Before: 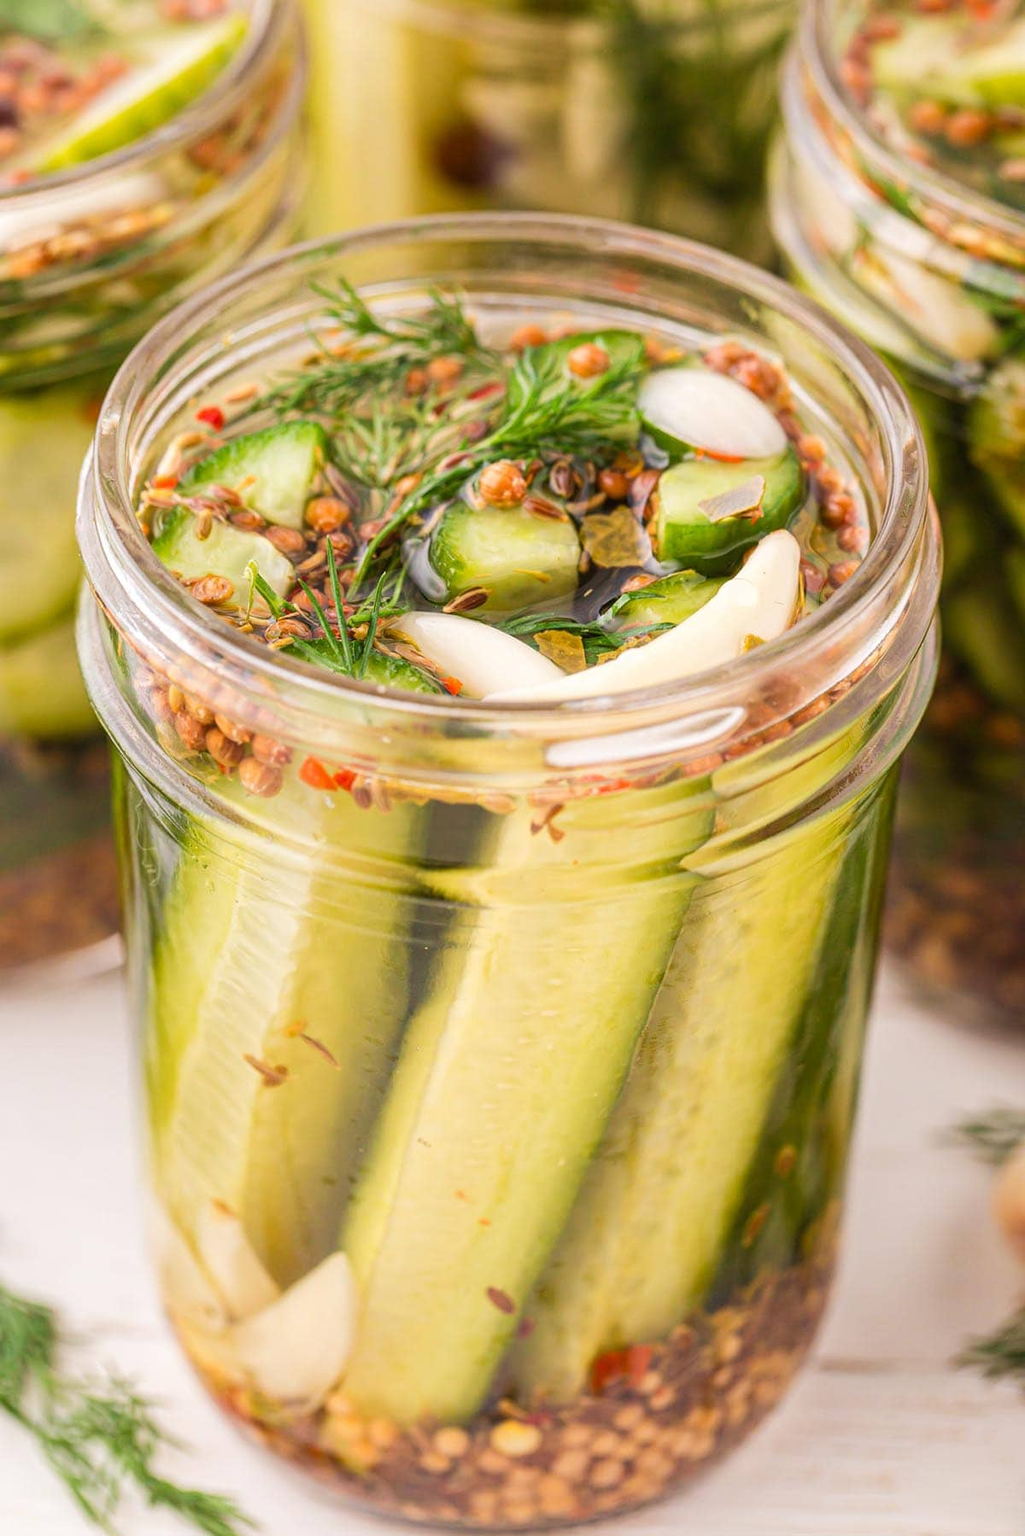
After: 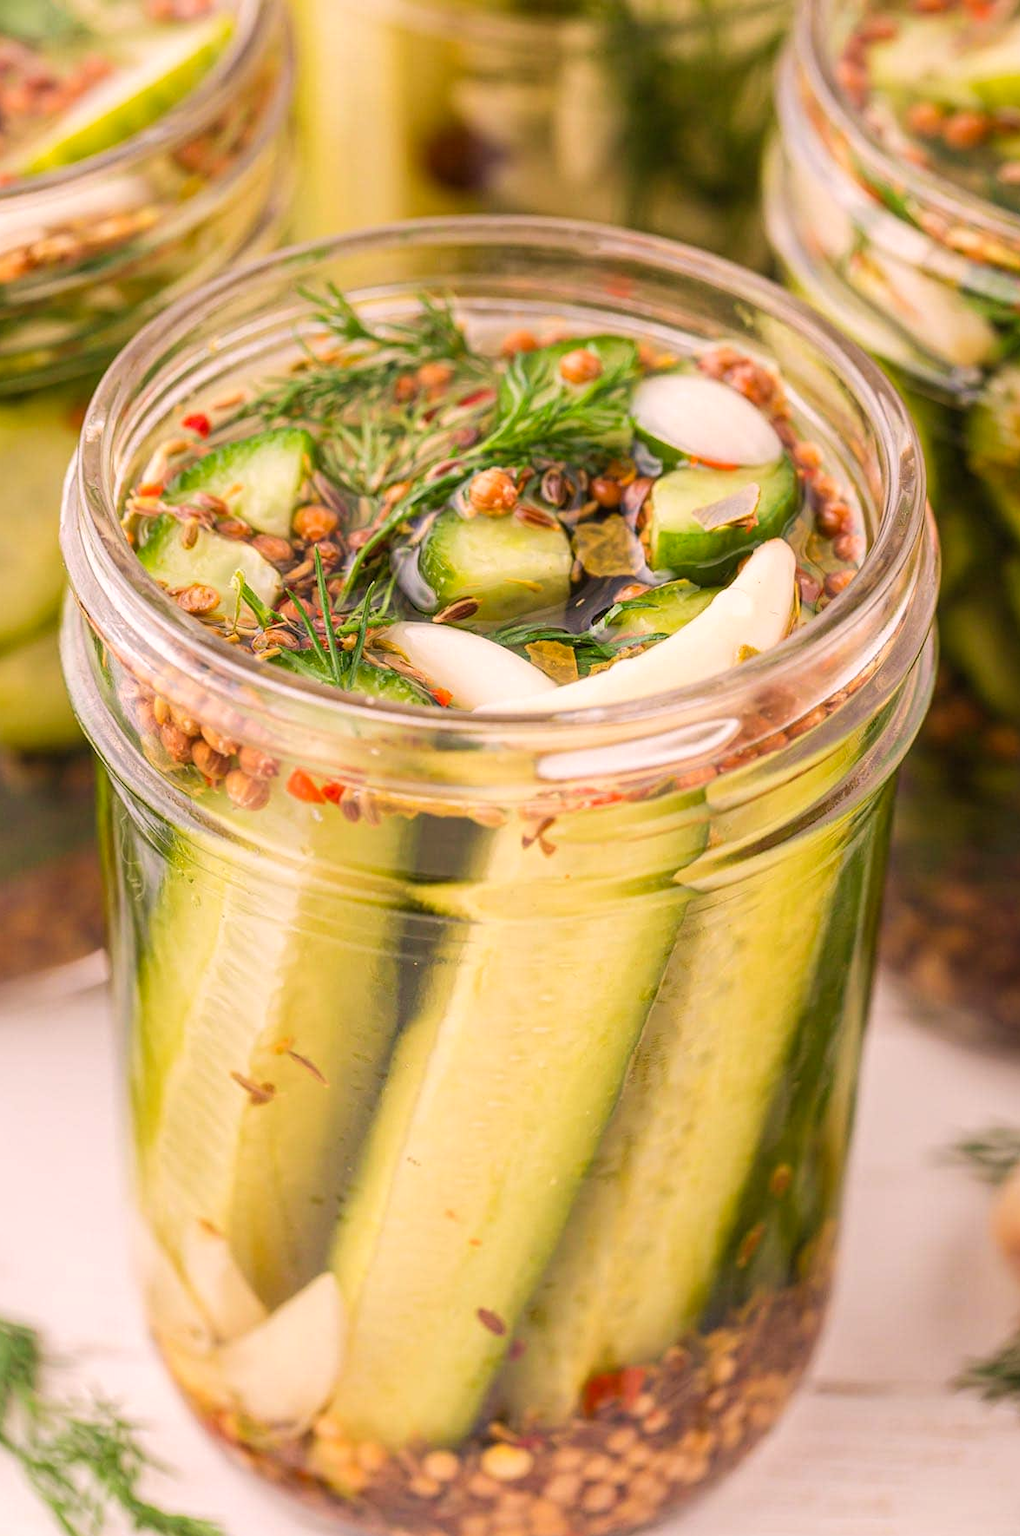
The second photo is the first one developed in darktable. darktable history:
crop: left 1.687%, right 0.28%, bottom 1.611%
color correction: highlights a* 6.81, highlights b* 3.89
